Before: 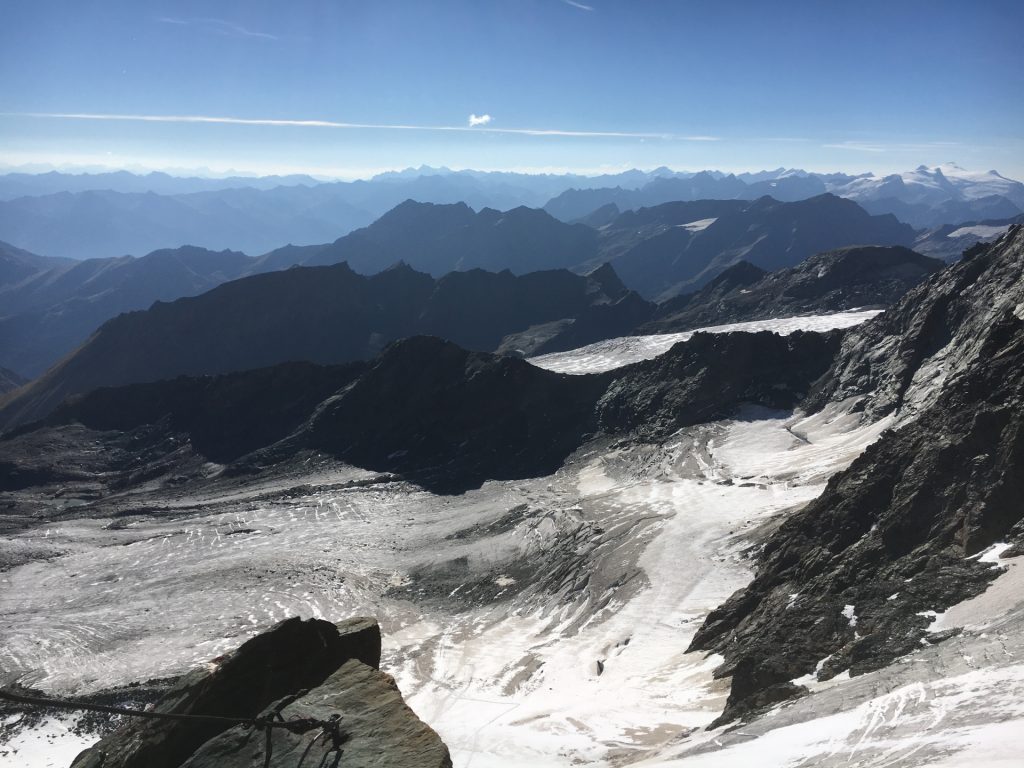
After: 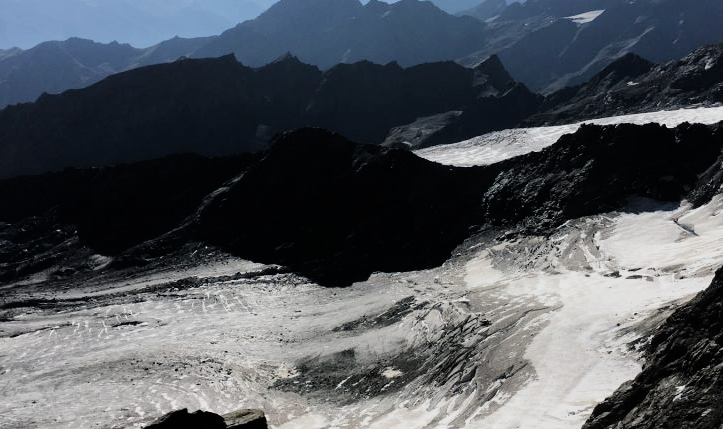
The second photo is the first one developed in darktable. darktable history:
crop: left 11.062%, top 27.174%, right 18.244%, bottom 16.951%
filmic rgb: black relative exposure -5.07 EV, white relative exposure 3.98 EV, hardness 2.88, contrast 1.407, highlights saturation mix -29.05%
exposure: compensate highlight preservation false
